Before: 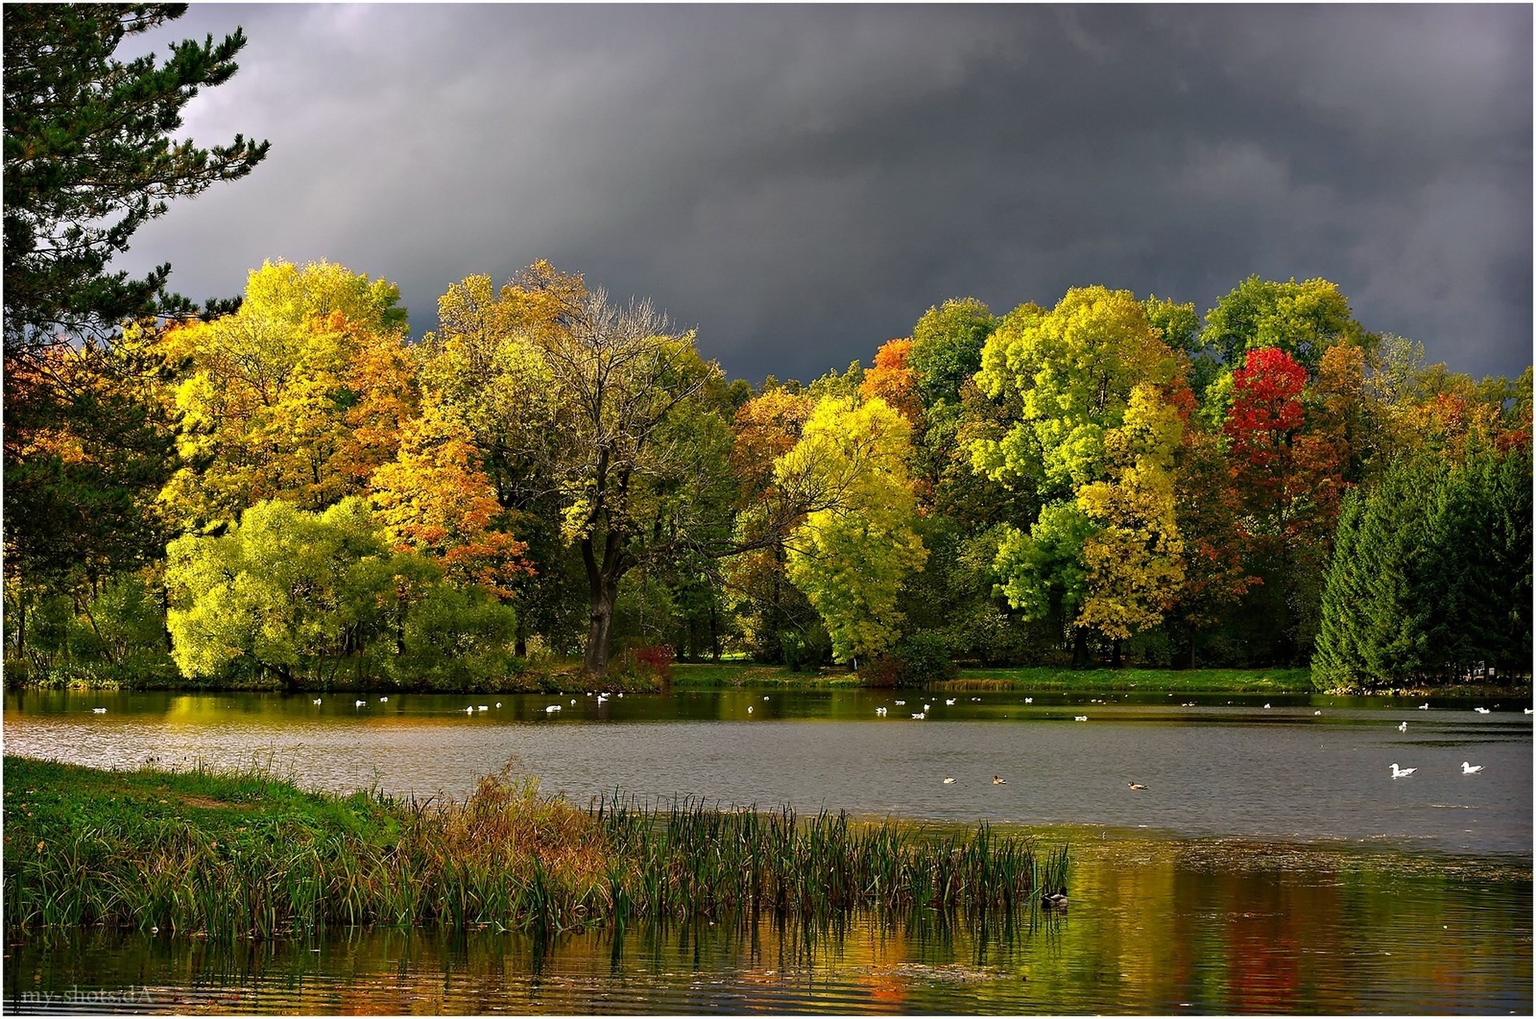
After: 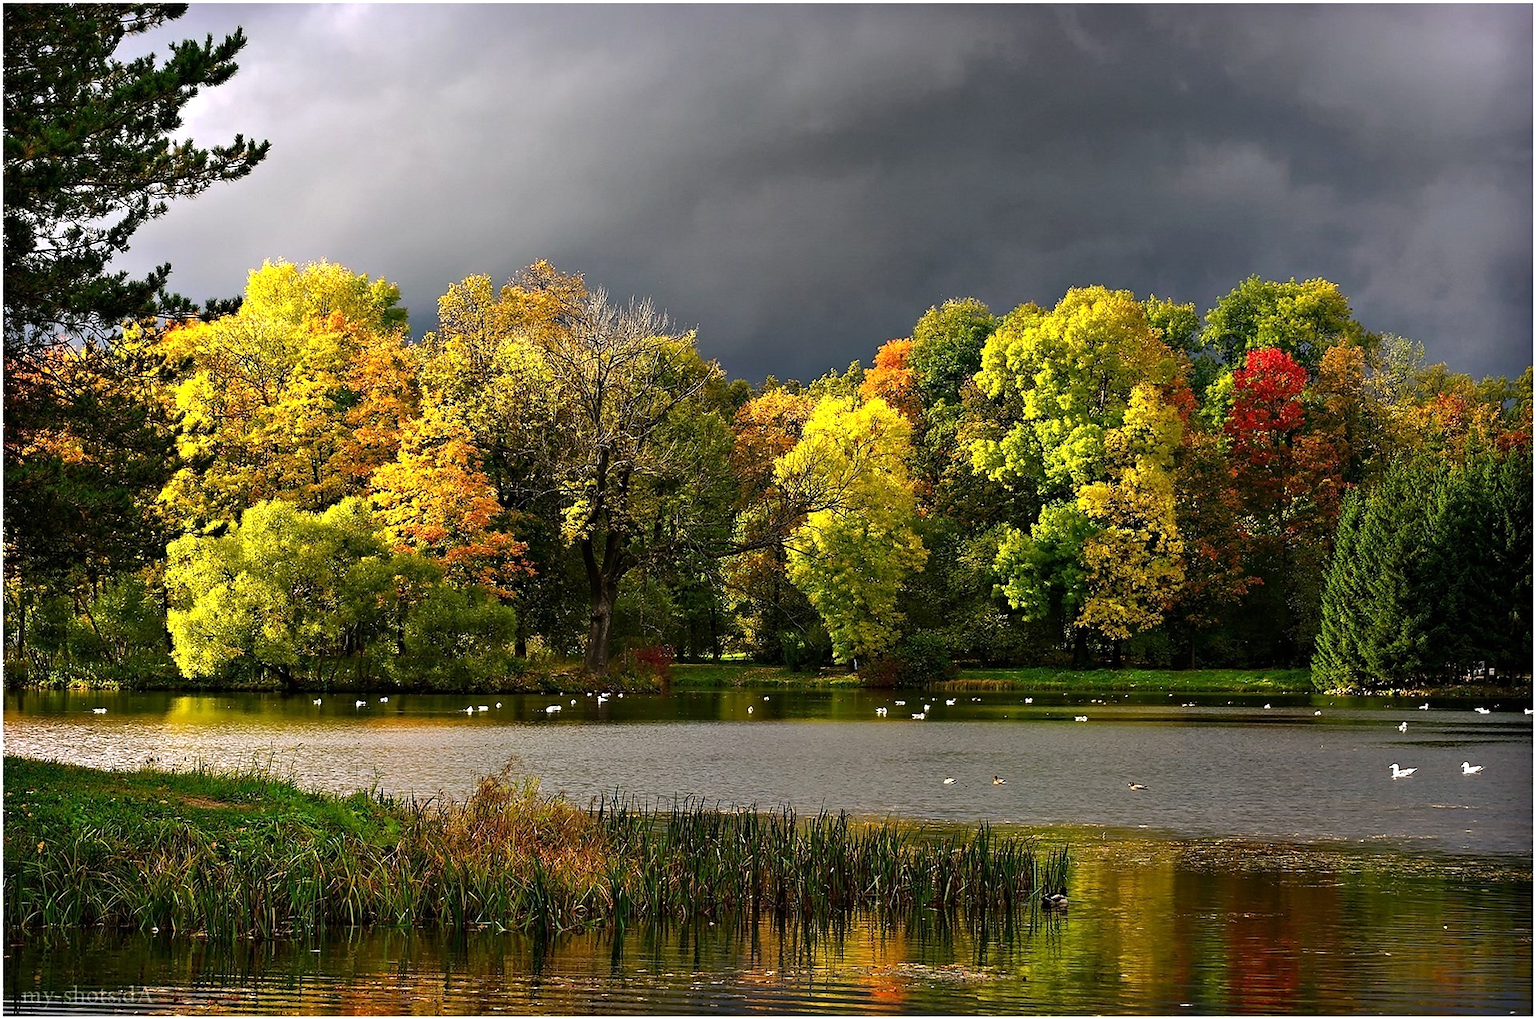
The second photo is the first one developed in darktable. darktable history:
tone equalizer: -8 EV -0.417 EV, -7 EV -0.389 EV, -6 EV -0.333 EV, -5 EV -0.222 EV, -3 EV 0.222 EV, -2 EV 0.333 EV, -1 EV 0.389 EV, +0 EV 0.417 EV, edges refinement/feathering 500, mask exposure compensation -1.57 EV, preserve details no
color zones: curves: ch0 [(0, 0.5) (0.143, 0.5) (0.286, 0.5) (0.429, 0.5) (0.571, 0.5) (0.714, 0.476) (0.857, 0.5) (1, 0.5)]; ch2 [(0, 0.5) (0.143, 0.5) (0.286, 0.5) (0.429, 0.5) (0.571, 0.5) (0.714, 0.487) (0.857, 0.5) (1, 0.5)]
